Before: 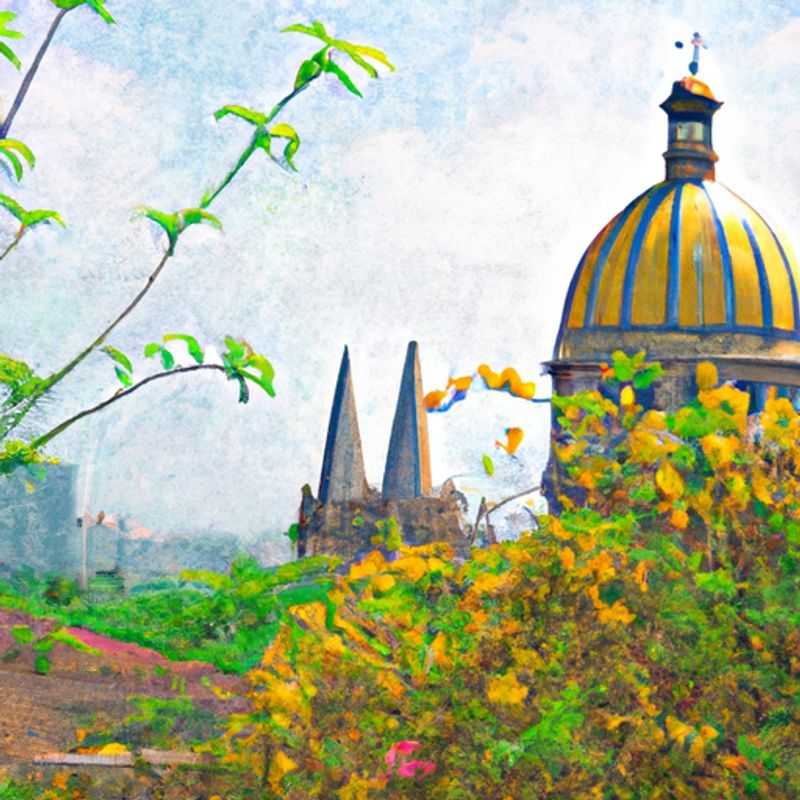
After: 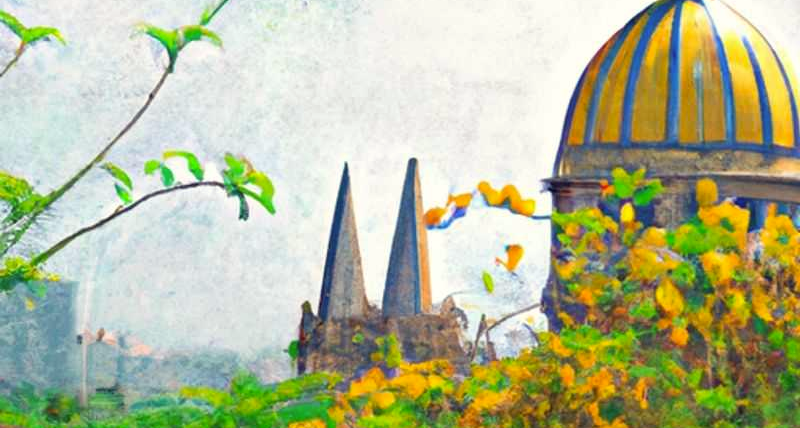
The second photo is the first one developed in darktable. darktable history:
color correction: highlights a* -0.95, highlights b* 4.5, shadows a* 3.55
crop and rotate: top 23.043%, bottom 23.437%
